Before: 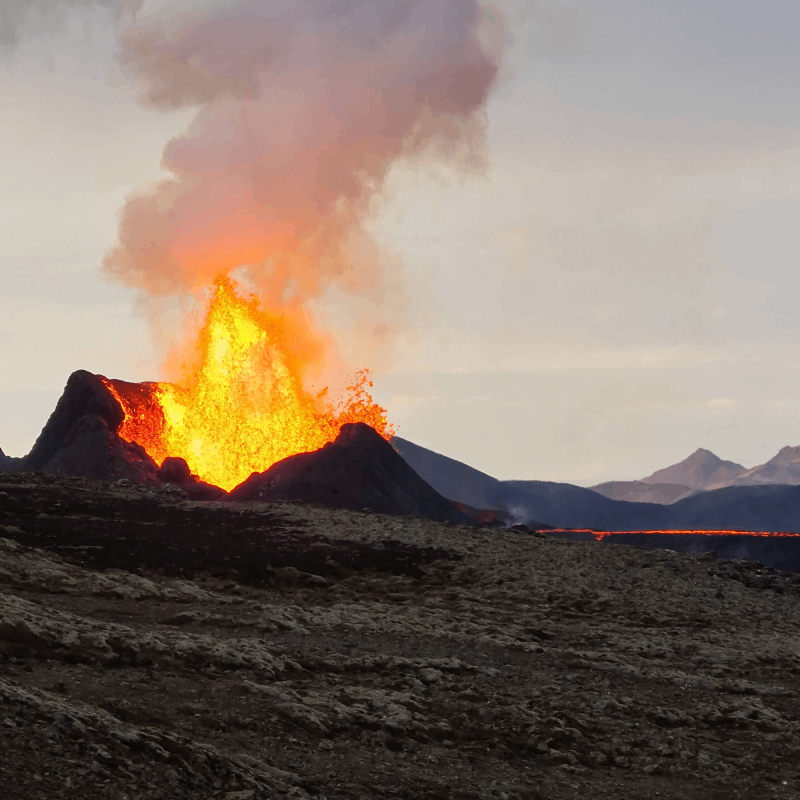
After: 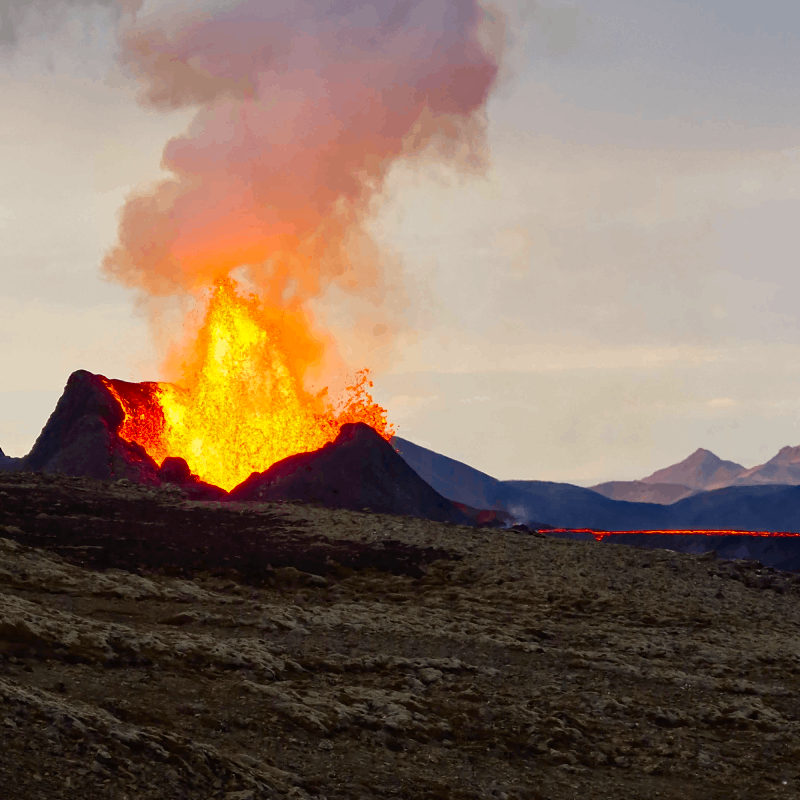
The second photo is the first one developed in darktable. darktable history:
haze removal: compatibility mode true, adaptive false
color balance rgb: perceptual saturation grading › global saturation 20%, perceptual saturation grading › highlights -25%, perceptual saturation grading › shadows 50%
color correction: highlights a* 0.816, highlights b* 2.78, saturation 1.1
